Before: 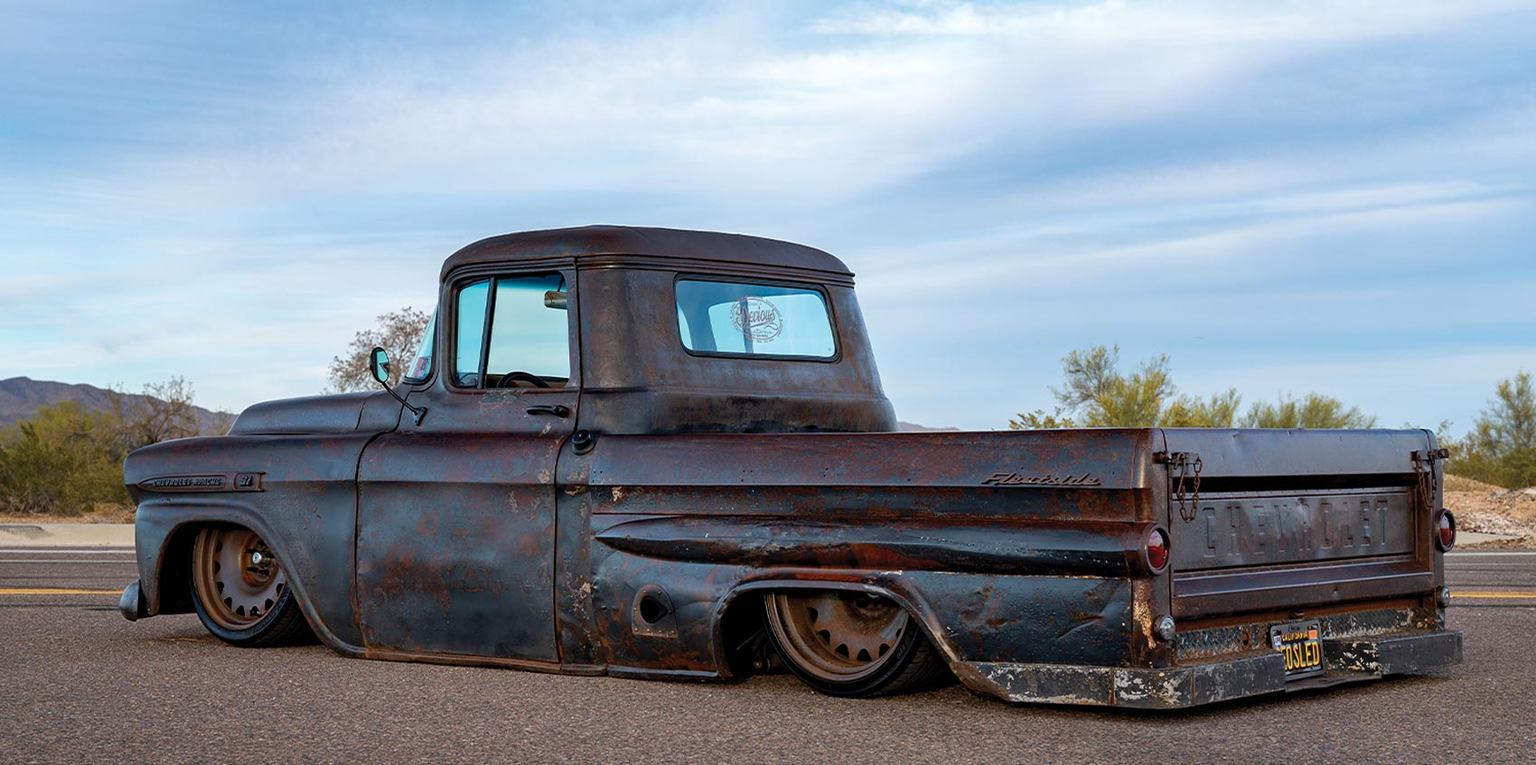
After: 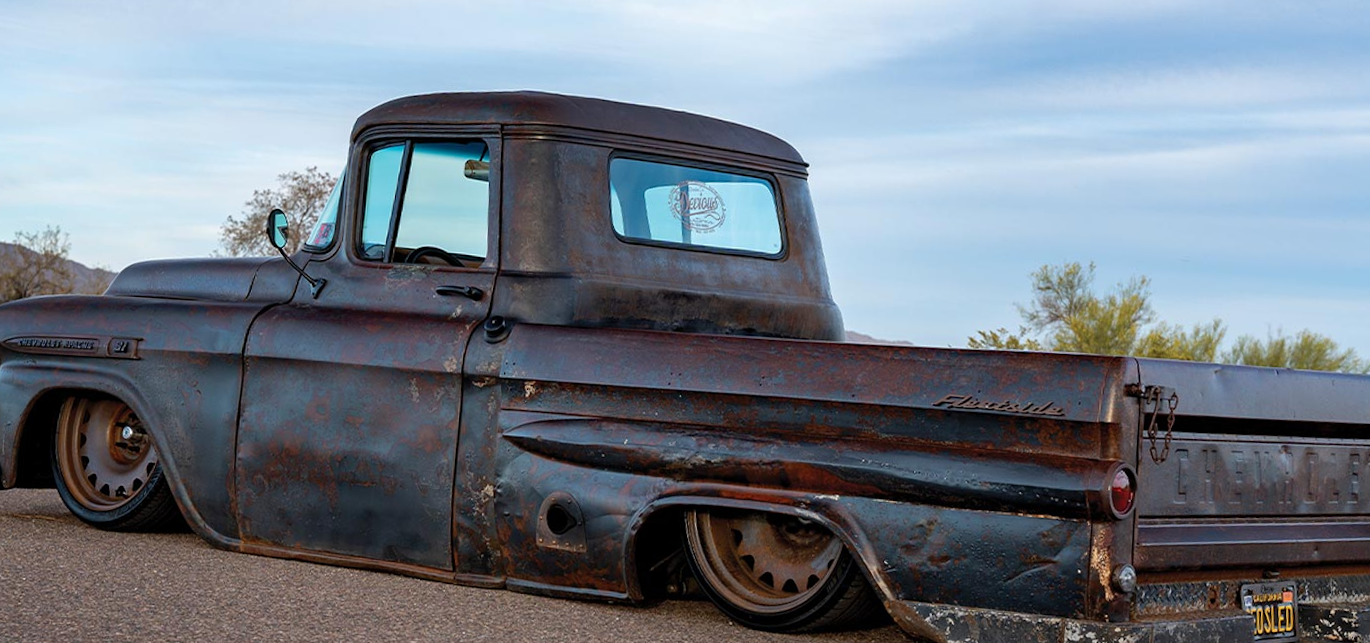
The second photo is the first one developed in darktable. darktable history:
crop and rotate: angle -3.91°, left 9.855%, top 21.126%, right 11.999%, bottom 11.874%
